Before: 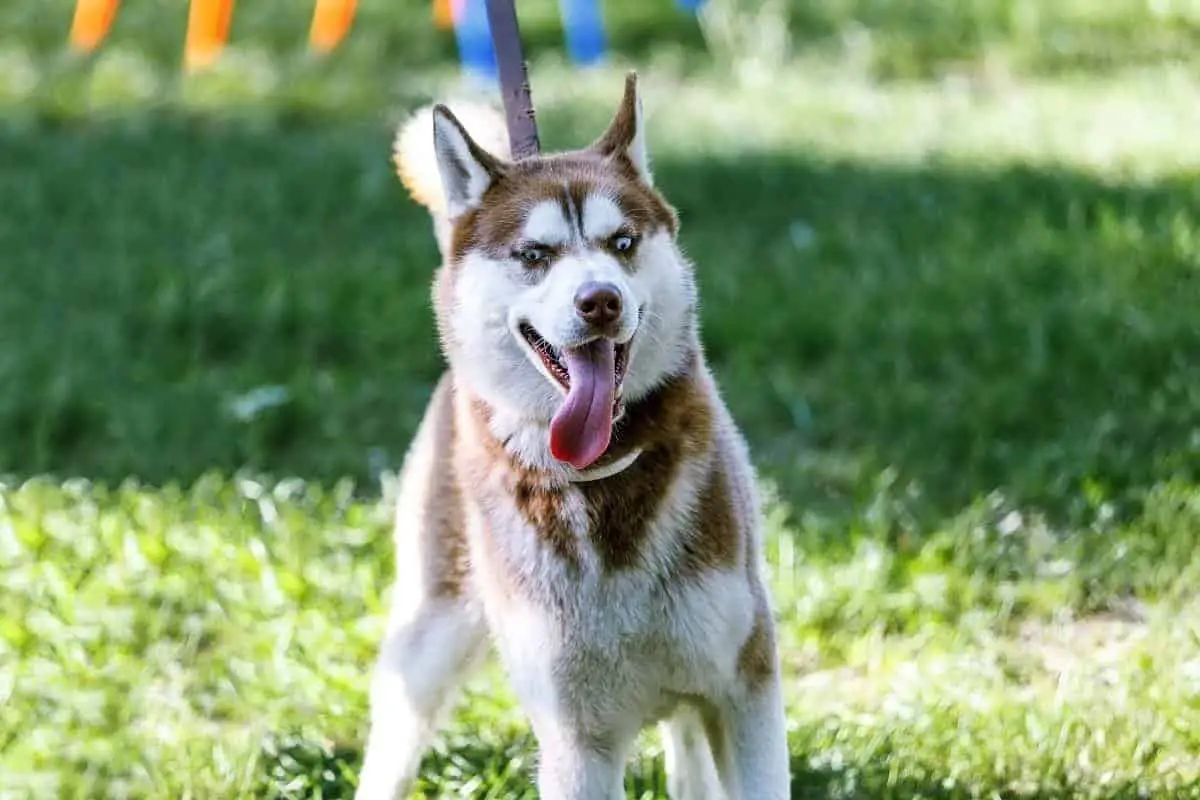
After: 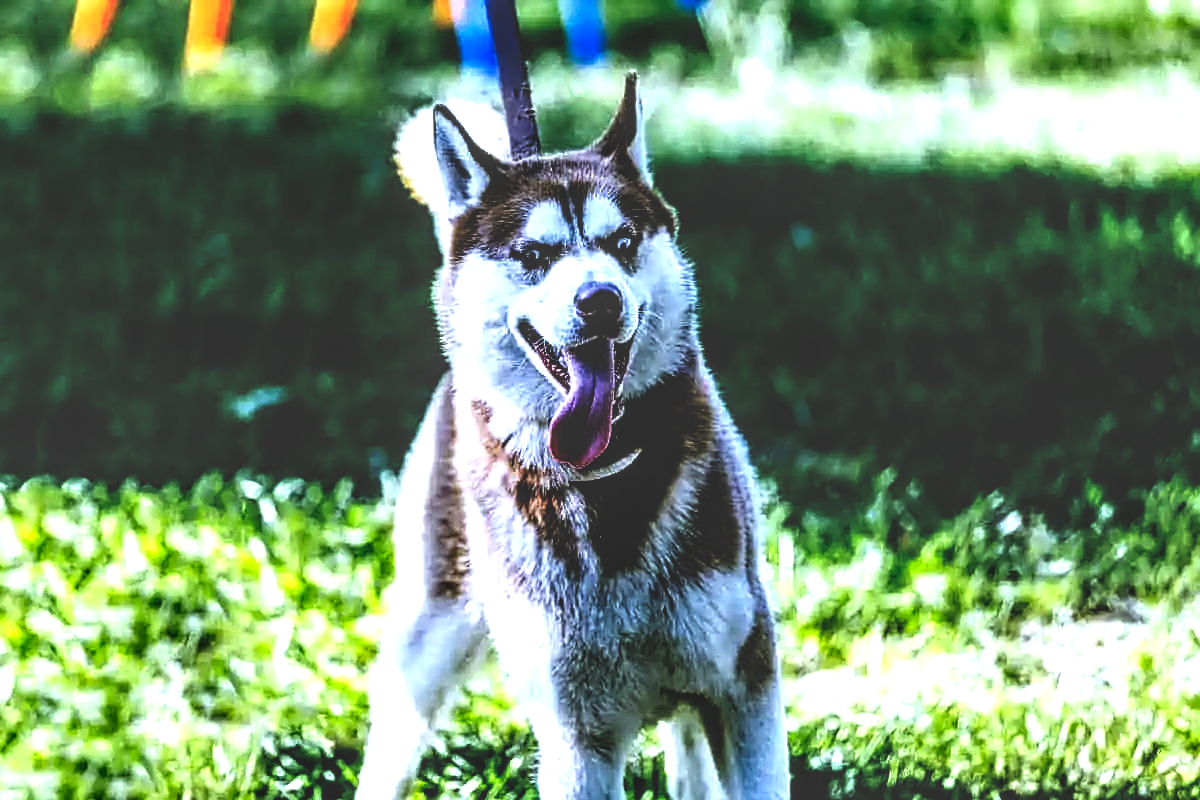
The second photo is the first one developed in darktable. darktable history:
base curve: curves: ch0 [(0, 0.036) (0.083, 0.04) (0.804, 1)], preserve colors none
sharpen: on, module defaults
white balance: red 0.924, blue 1.095
local contrast: highlights 79%, shadows 56%, detail 175%, midtone range 0.428
